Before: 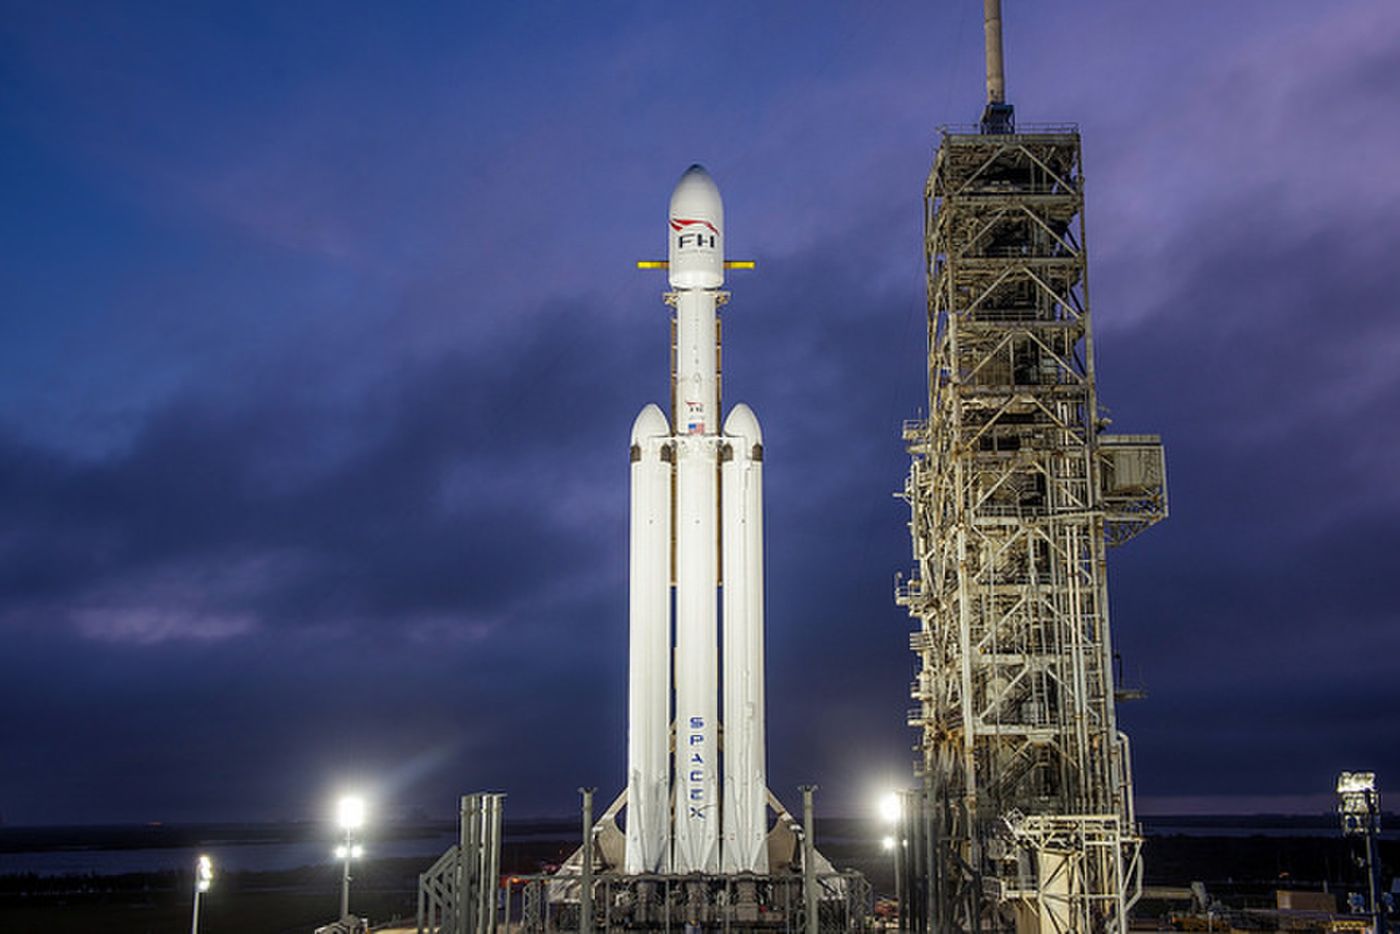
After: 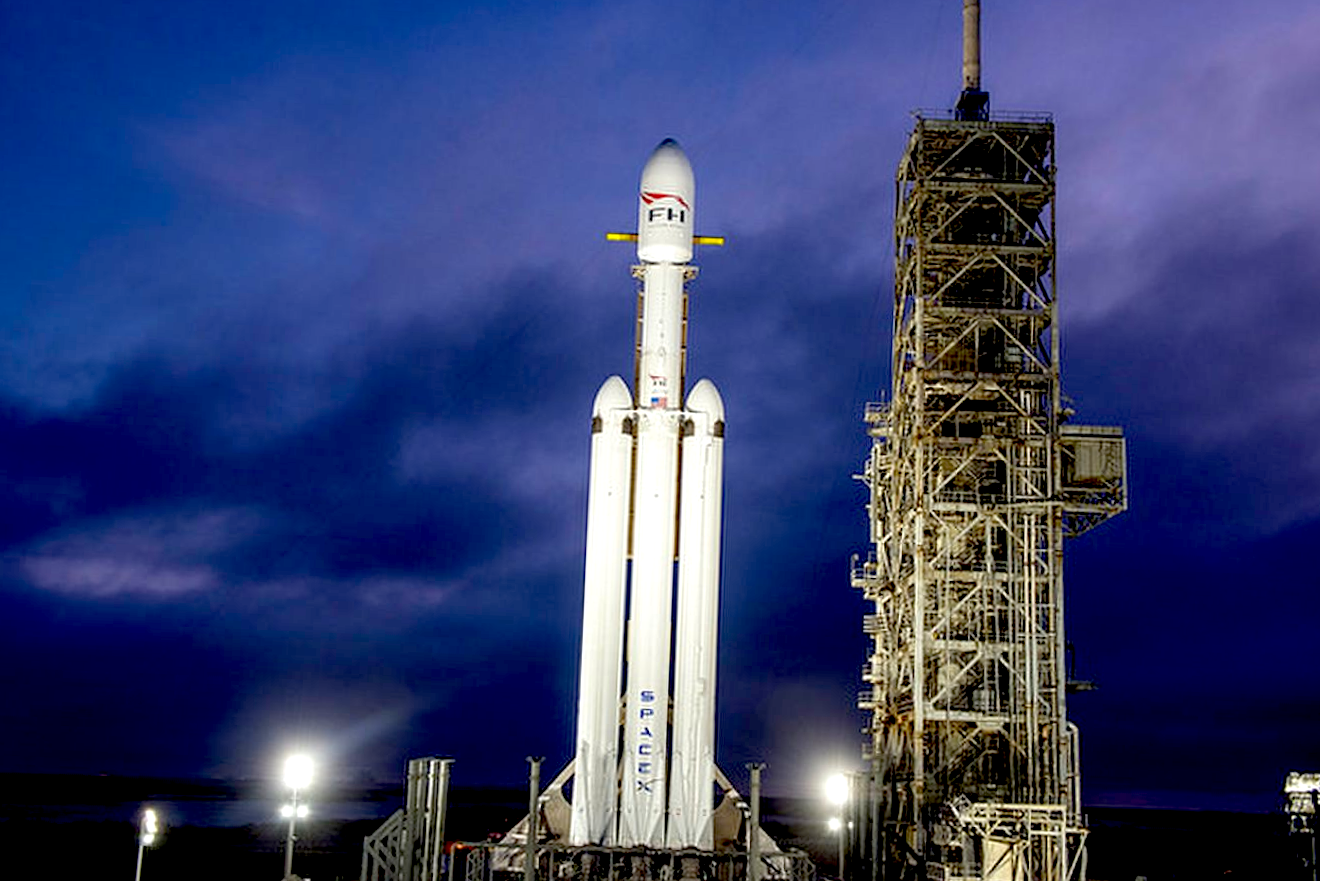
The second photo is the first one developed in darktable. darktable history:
crop and rotate: angle -2.32°
exposure: black level correction 0.031, exposure 0.317 EV, compensate highlight preservation false
